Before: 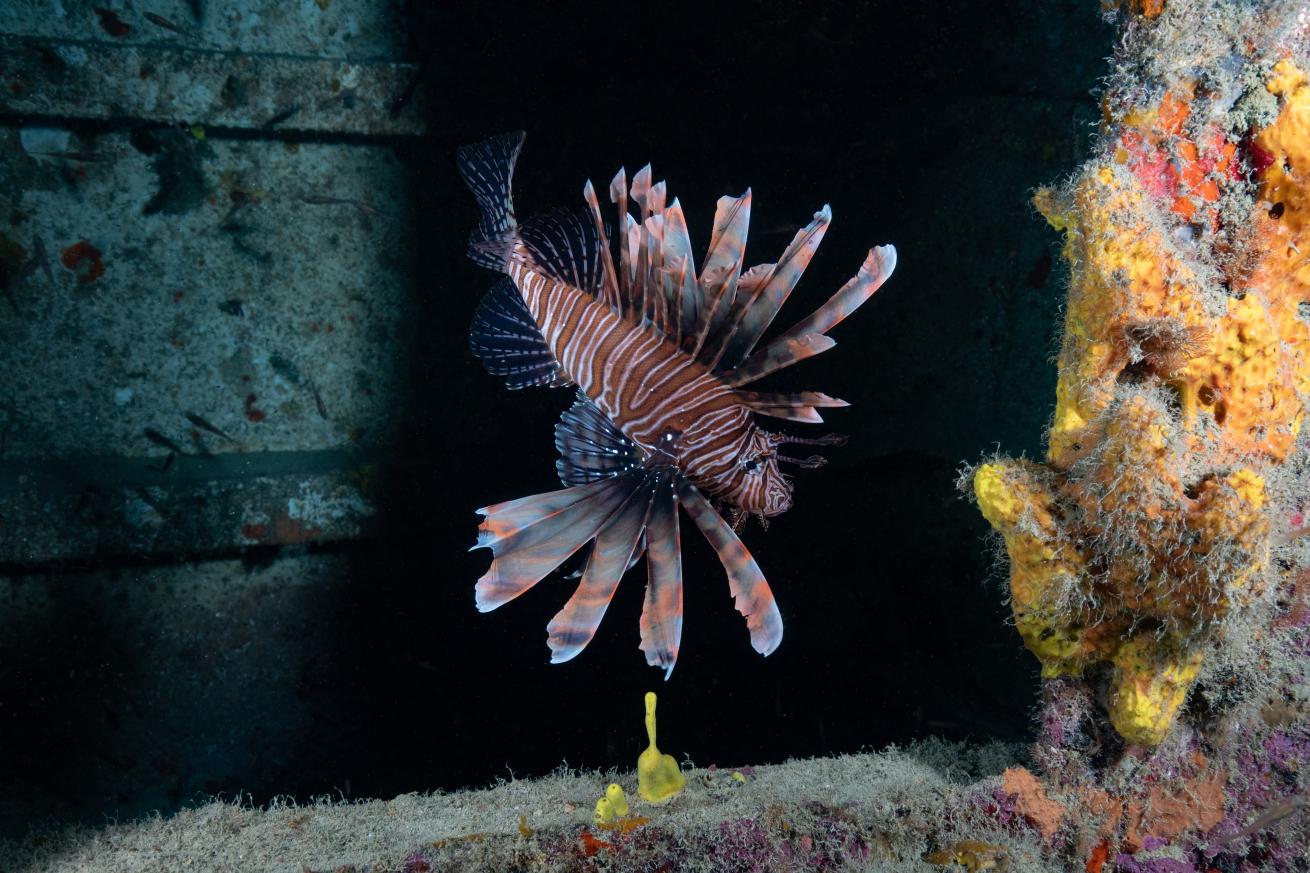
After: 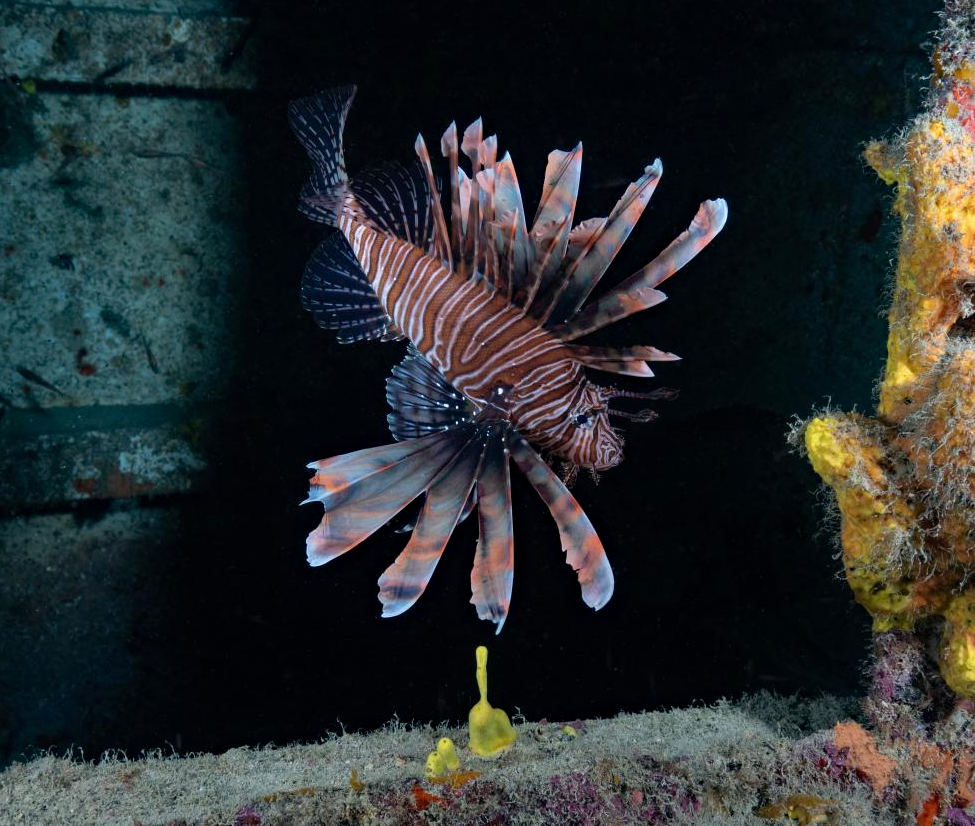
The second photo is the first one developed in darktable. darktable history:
crop and rotate: left 12.968%, top 5.316%, right 12.542%
haze removal: compatibility mode true, adaptive false
